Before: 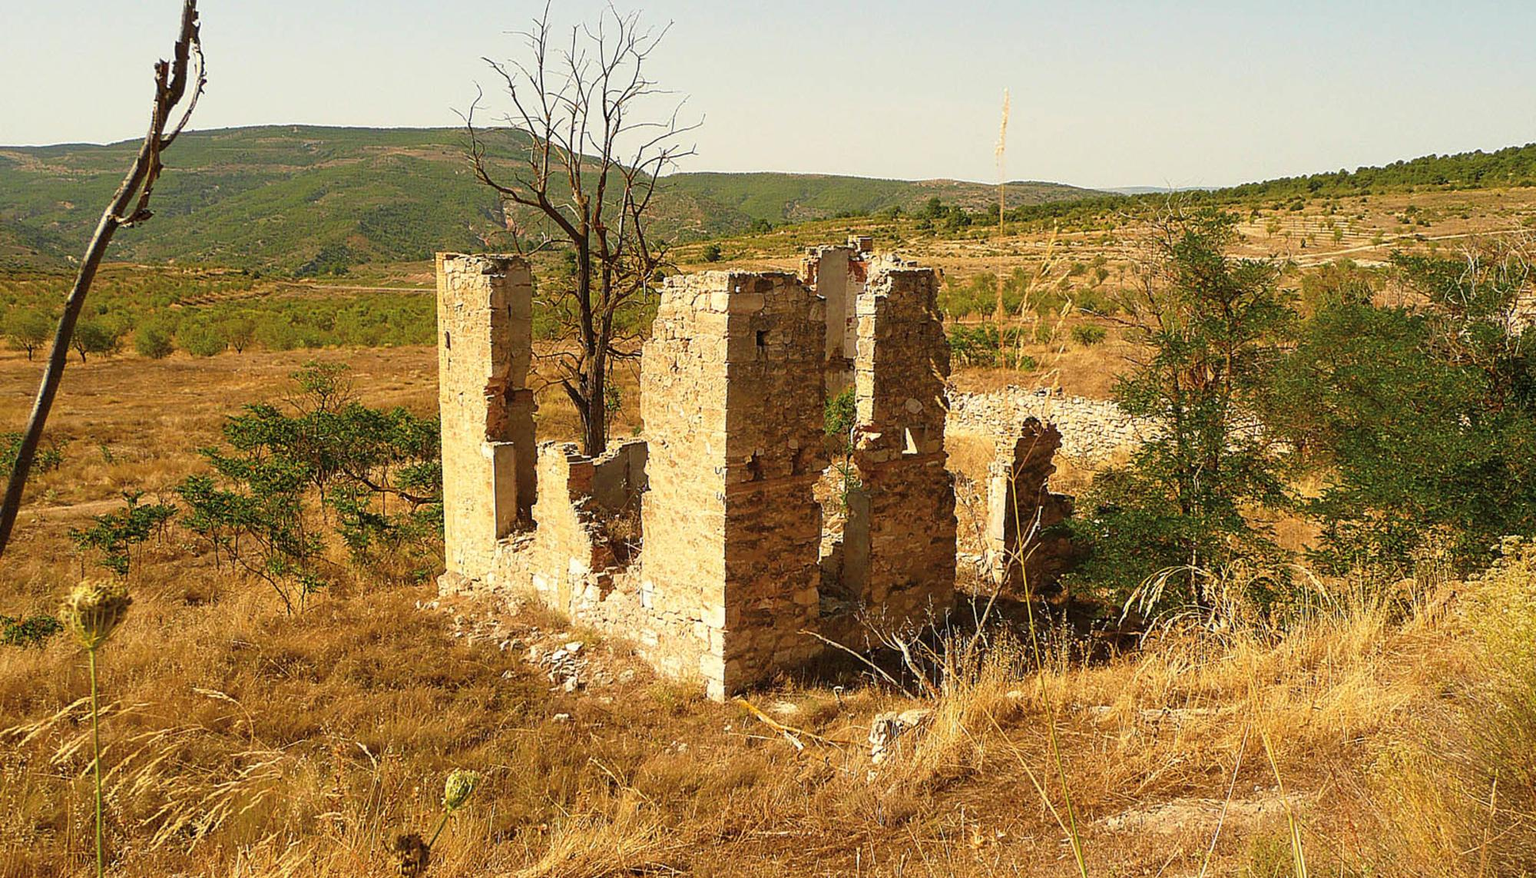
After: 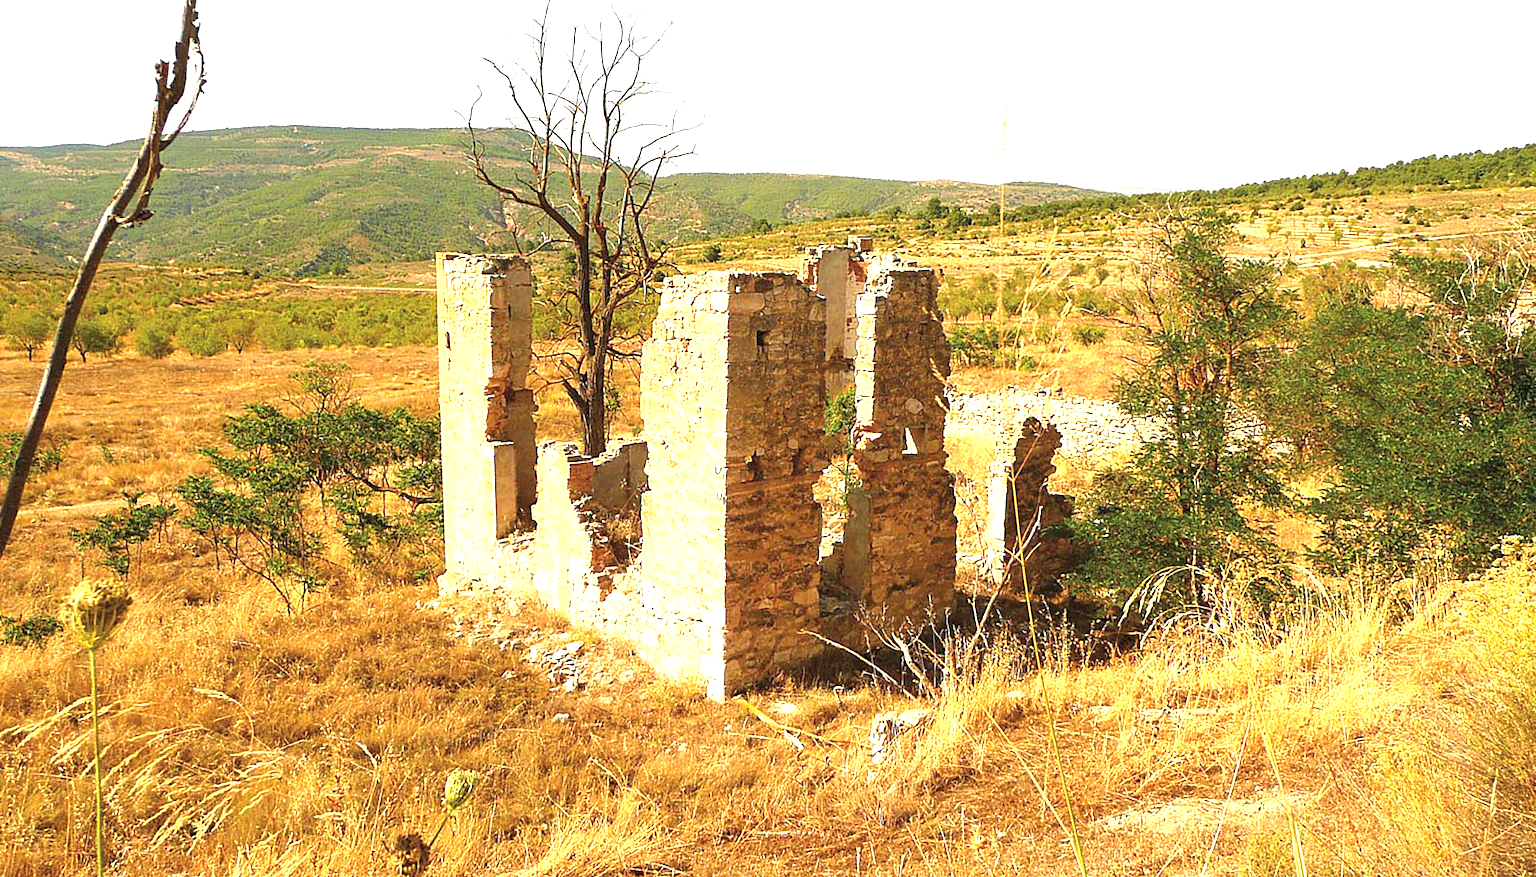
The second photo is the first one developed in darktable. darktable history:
tone equalizer: edges refinement/feathering 500, mask exposure compensation -1.57 EV, preserve details no
exposure: black level correction 0, exposure 1.199 EV, compensate highlight preservation false
